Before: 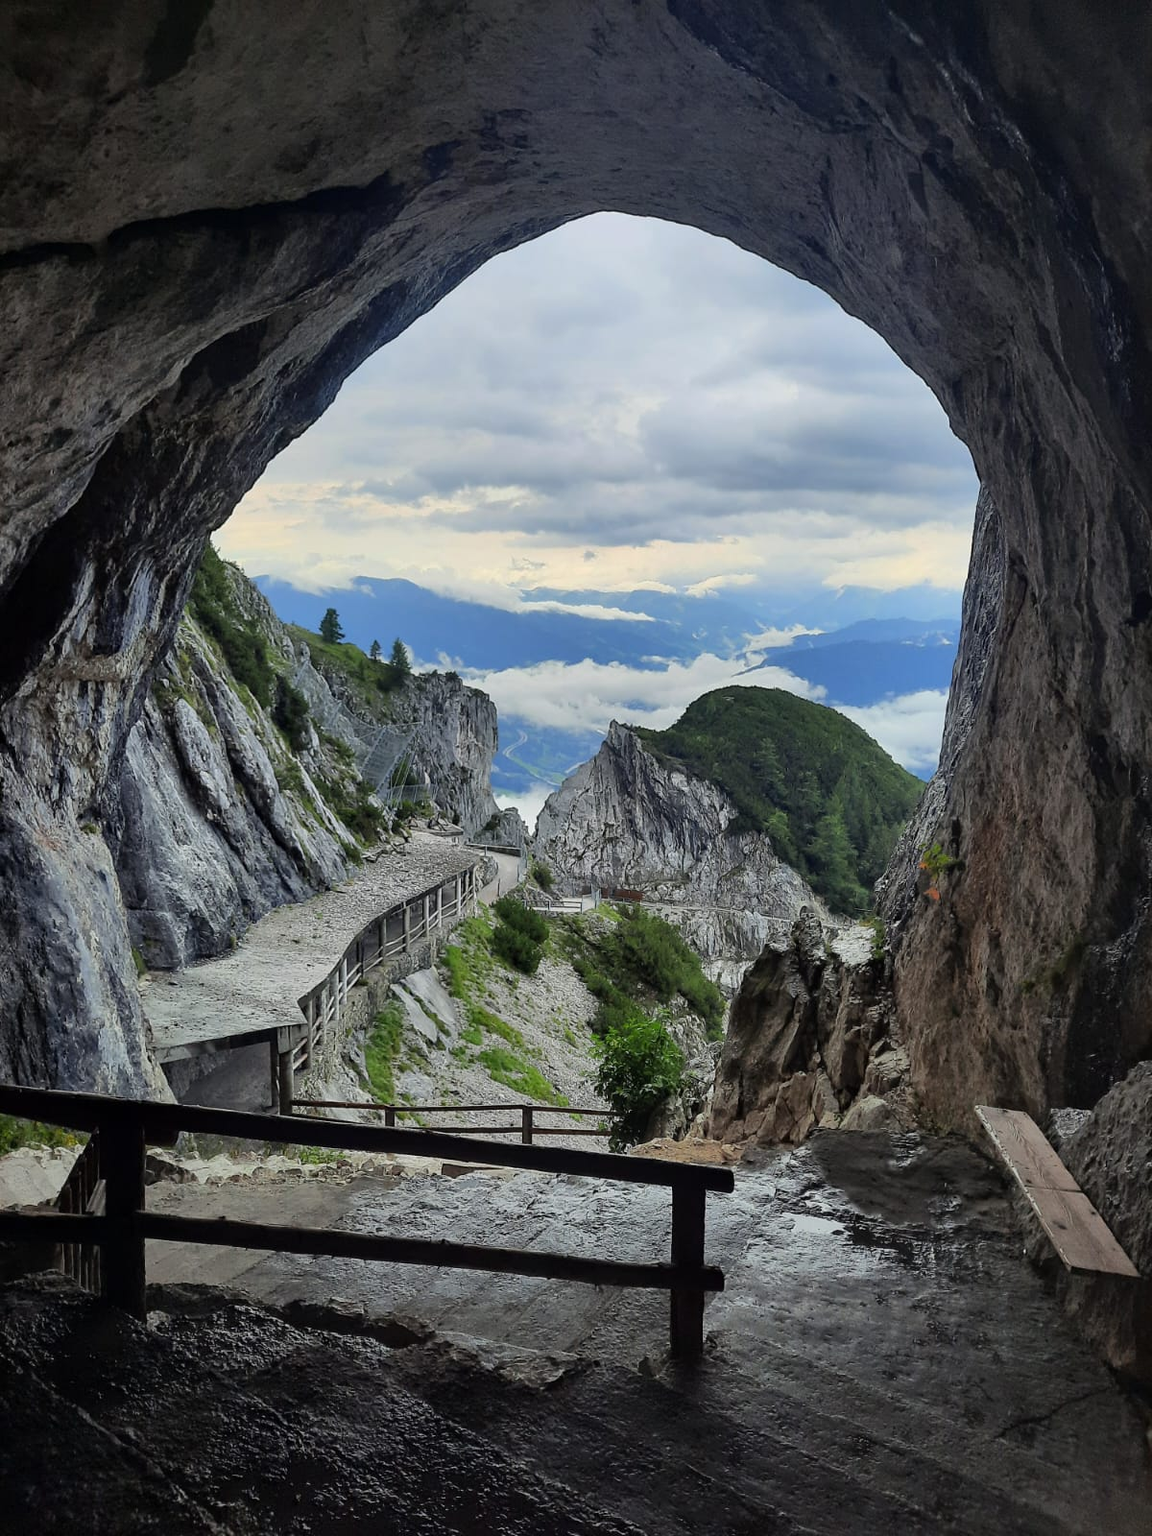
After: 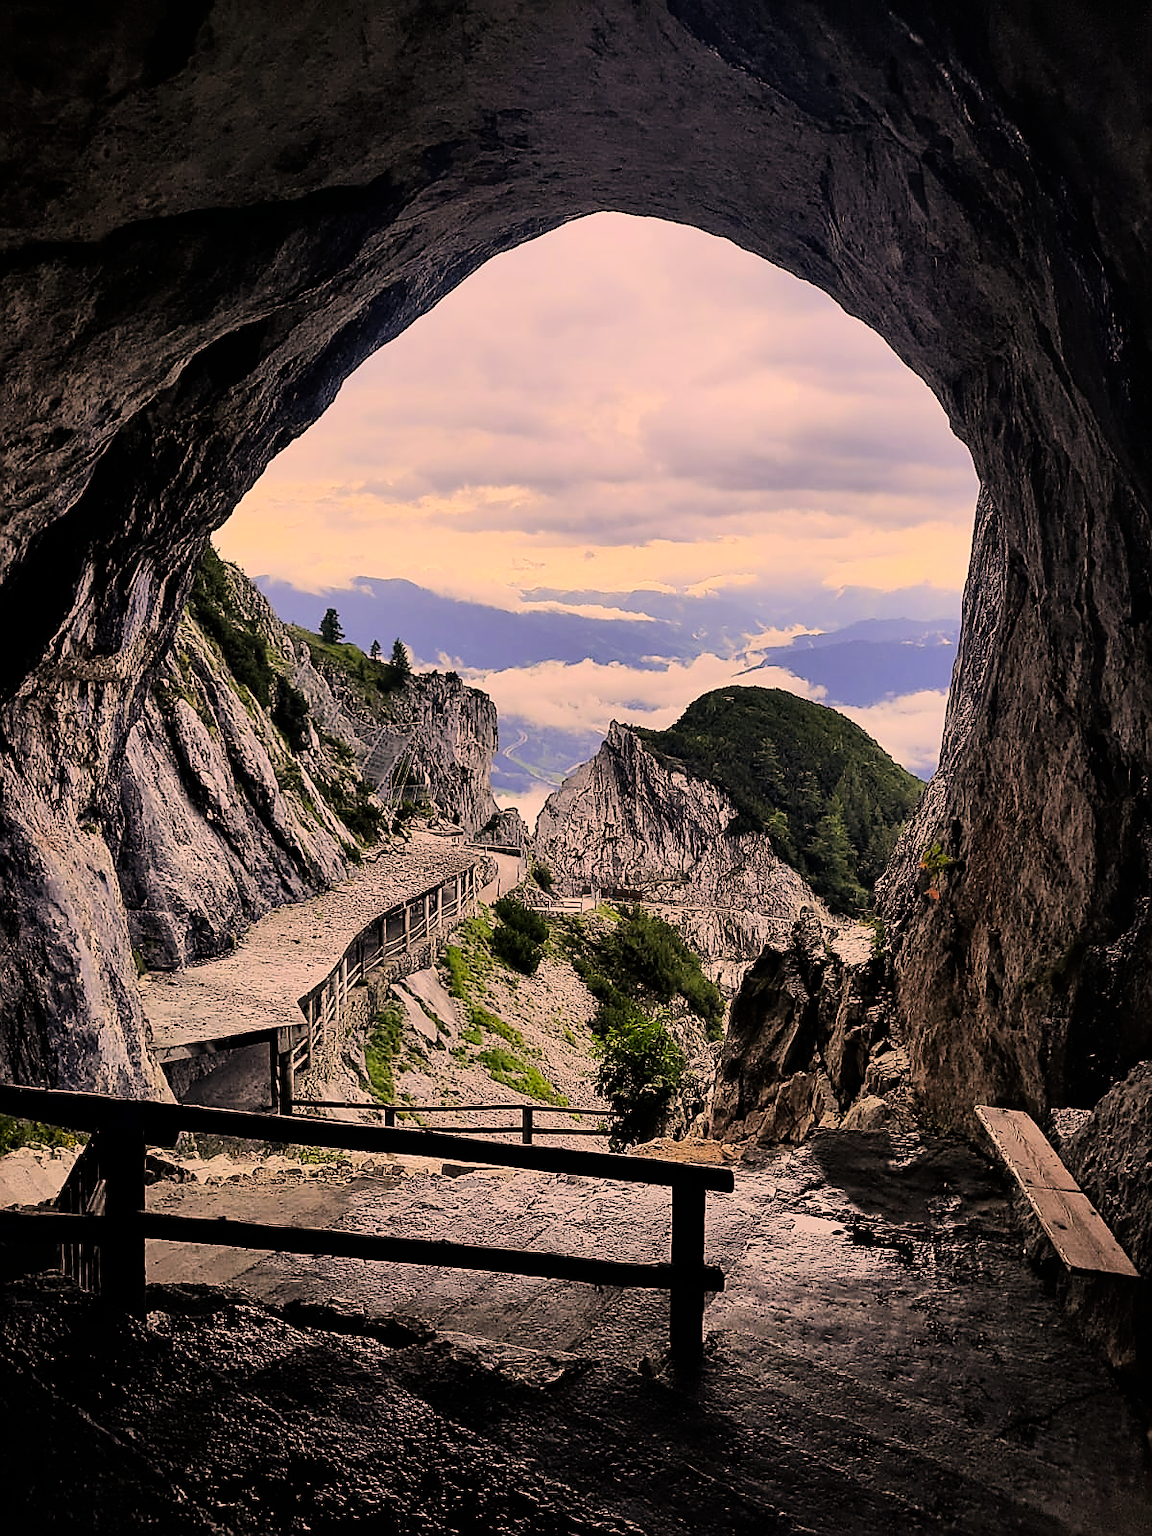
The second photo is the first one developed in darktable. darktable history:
tone equalizer: -8 EV -0.75 EV, -7 EV -0.7 EV, -6 EV -0.6 EV, -5 EV -0.4 EV, -3 EV 0.4 EV, -2 EV 0.6 EV, -1 EV 0.7 EV, +0 EV 0.75 EV, edges refinement/feathering 500, mask exposure compensation -1.57 EV, preserve details no
filmic rgb: black relative exposure -7.65 EV, white relative exposure 4.56 EV, hardness 3.61, color science v6 (2022)
sharpen: radius 1.4, amount 1.25, threshold 0.7
color correction: highlights a* 21.88, highlights b* 22.25
